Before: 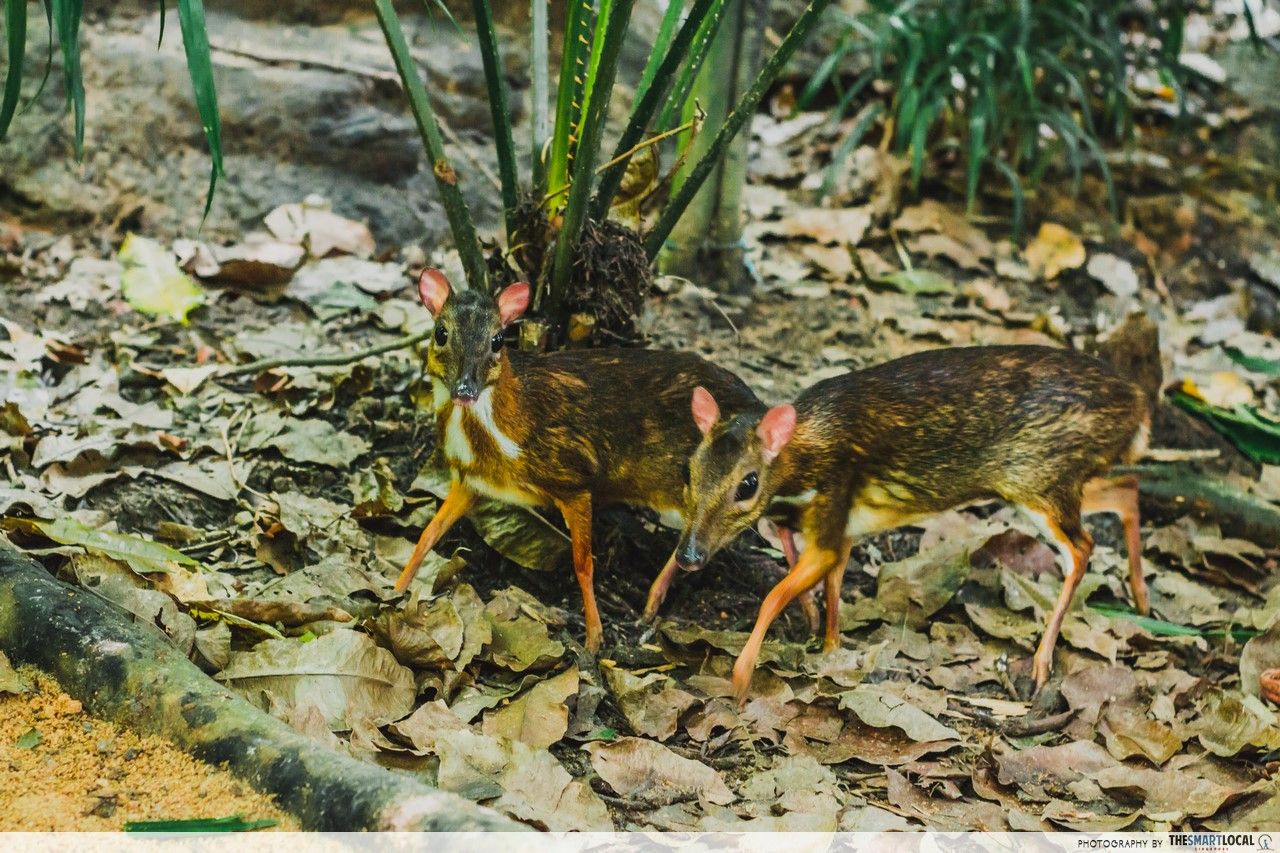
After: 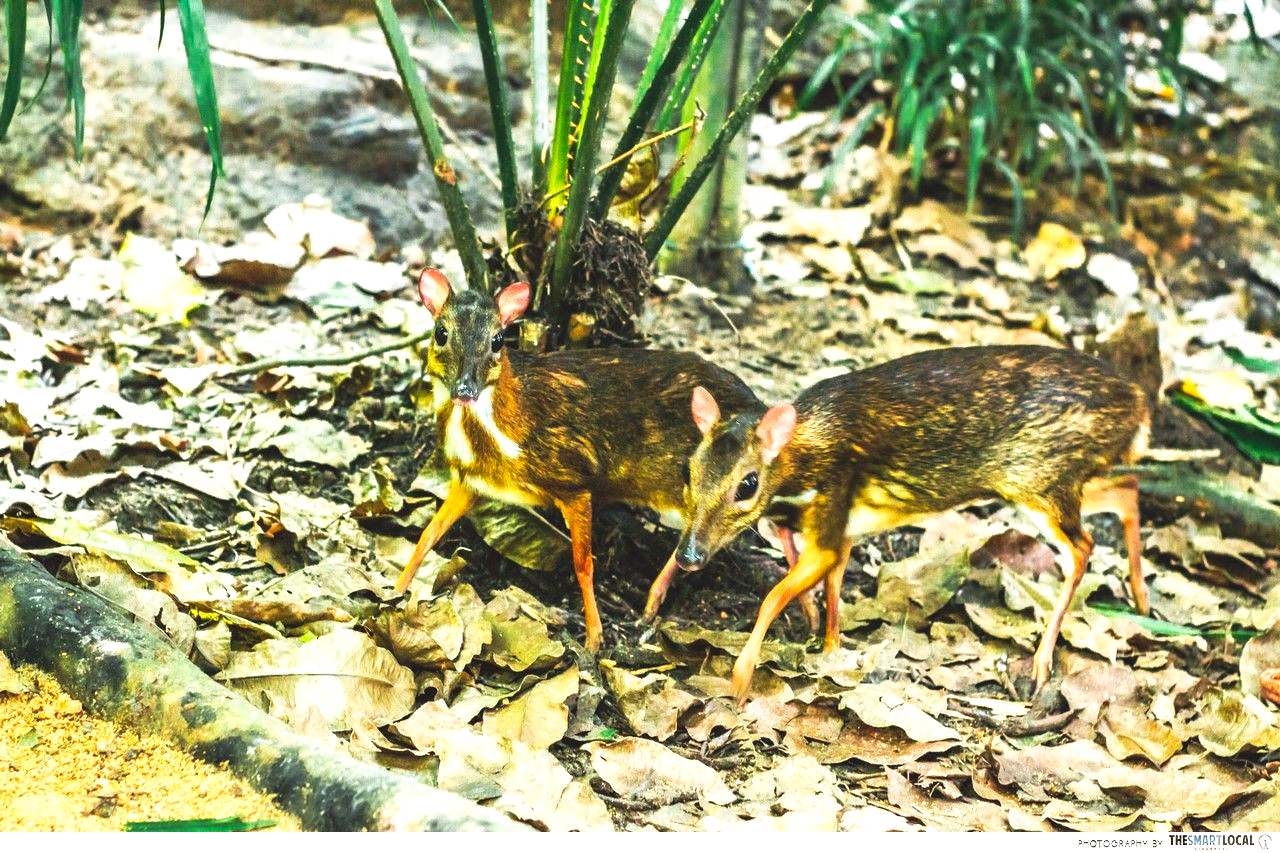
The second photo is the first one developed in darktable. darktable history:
tone curve: curves: ch0 [(0, 0) (0.003, 0.009) (0.011, 0.019) (0.025, 0.034) (0.044, 0.057) (0.069, 0.082) (0.1, 0.104) (0.136, 0.131) (0.177, 0.165) (0.224, 0.212) (0.277, 0.279) (0.335, 0.342) (0.399, 0.401) (0.468, 0.477) (0.543, 0.572) (0.623, 0.675) (0.709, 0.772) (0.801, 0.85) (0.898, 0.942) (1, 1)], preserve colors none
exposure: exposure 1.089 EV, compensate highlight preservation false
